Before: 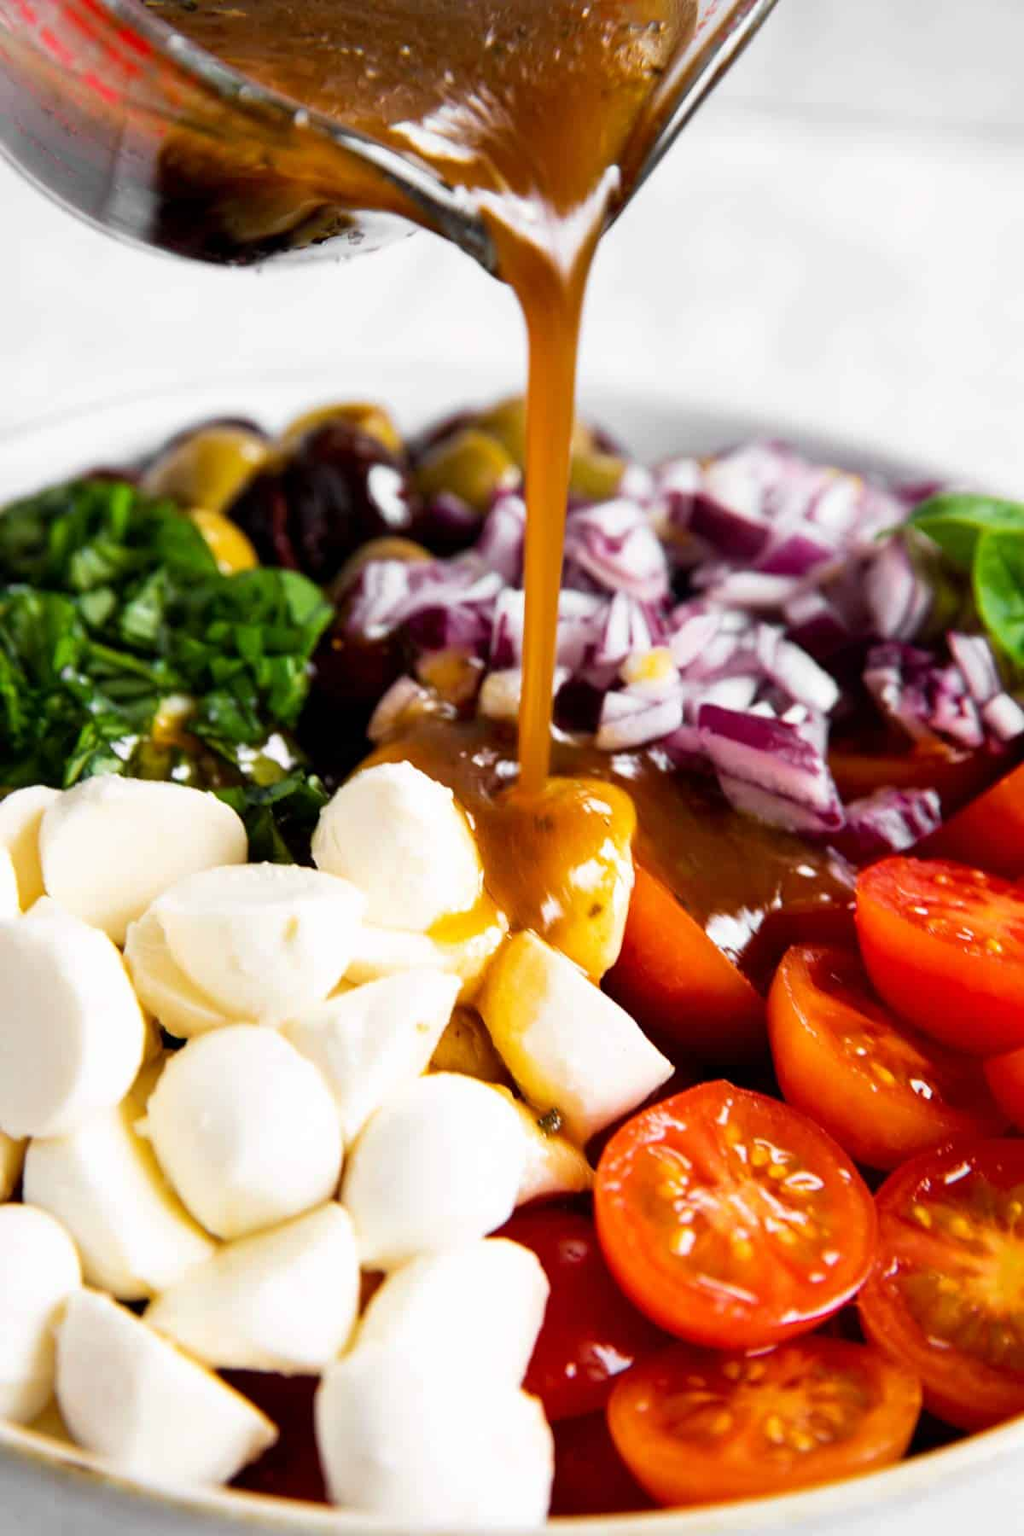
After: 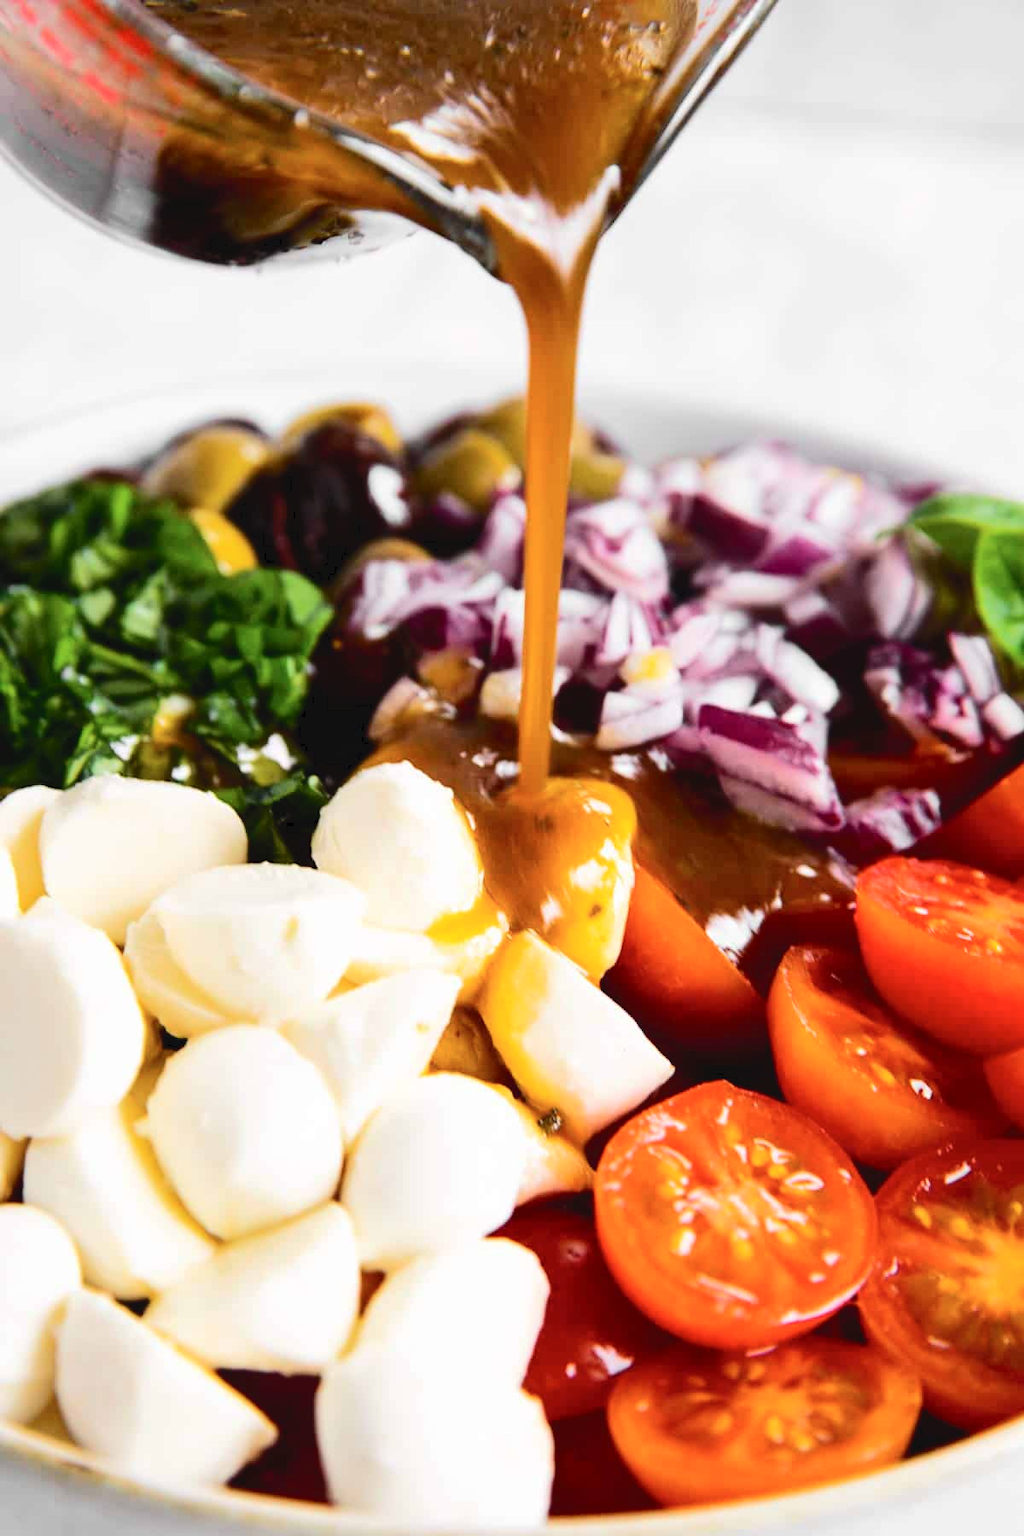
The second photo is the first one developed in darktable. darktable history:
tone curve: curves: ch0 [(0, 0) (0.003, 0.049) (0.011, 0.052) (0.025, 0.061) (0.044, 0.08) (0.069, 0.101) (0.1, 0.119) (0.136, 0.139) (0.177, 0.172) (0.224, 0.222) (0.277, 0.292) (0.335, 0.367) (0.399, 0.444) (0.468, 0.538) (0.543, 0.623) (0.623, 0.713) (0.709, 0.784) (0.801, 0.844) (0.898, 0.916) (1, 1)], color space Lab, independent channels, preserve colors none
